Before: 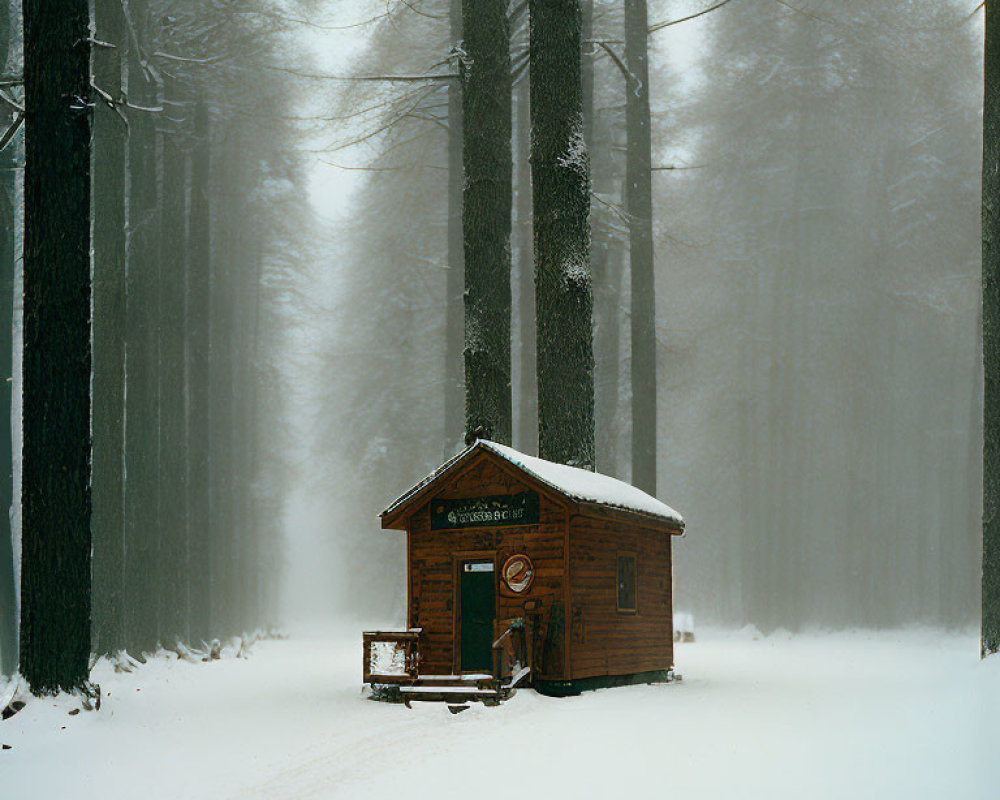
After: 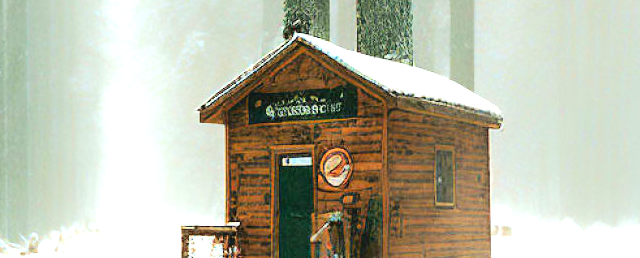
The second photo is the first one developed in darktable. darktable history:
tone equalizer: -7 EV 0.152 EV, -6 EV 0.597 EV, -5 EV 1.19 EV, -4 EV 1.3 EV, -3 EV 1.17 EV, -2 EV 0.6 EV, -1 EV 0.148 EV, edges refinement/feathering 500, mask exposure compensation -1.57 EV, preserve details no
crop: left 18.233%, top 50.84%, right 17.682%, bottom 16.812%
exposure: black level correction 0, exposure 1.199 EV, compensate highlight preservation false
